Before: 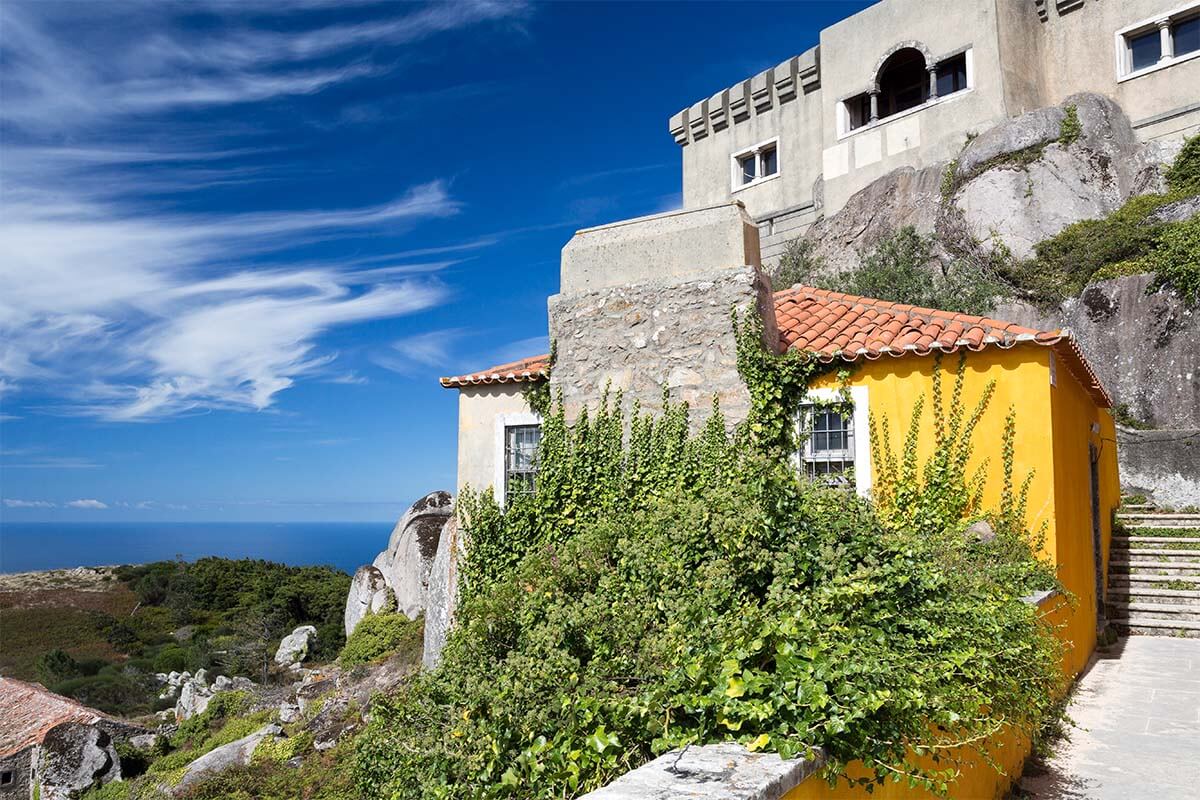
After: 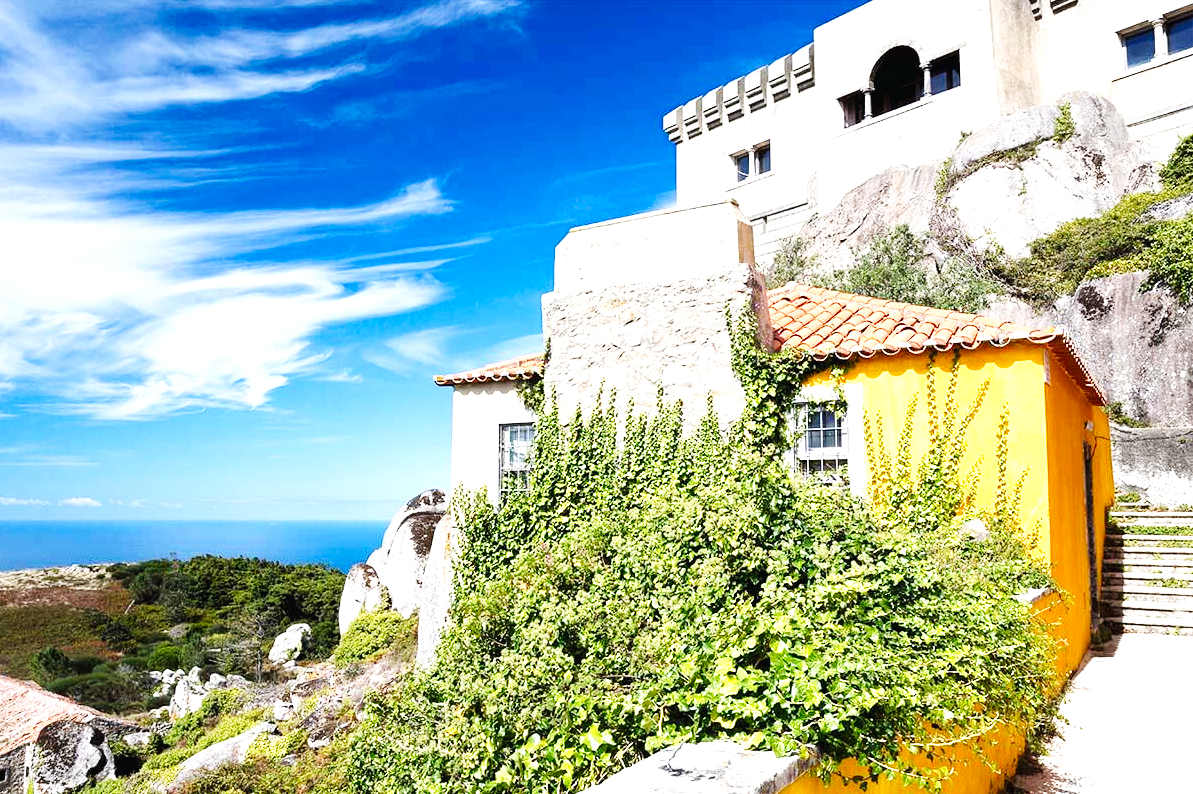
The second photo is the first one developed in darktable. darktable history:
crop and rotate: left 0.577%, top 0.344%, bottom 0.309%
base curve: curves: ch0 [(0, 0.003) (0.001, 0.002) (0.006, 0.004) (0.02, 0.022) (0.048, 0.086) (0.094, 0.234) (0.162, 0.431) (0.258, 0.629) (0.385, 0.8) (0.548, 0.918) (0.751, 0.988) (1, 1)], preserve colors none
exposure: exposure 0.014 EV, compensate highlight preservation false
levels: levels [0, 0.476, 0.951]
tone equalizer: edges refinement/feathering 500, mask exposure compensation -1.57 EV, preserve details no
